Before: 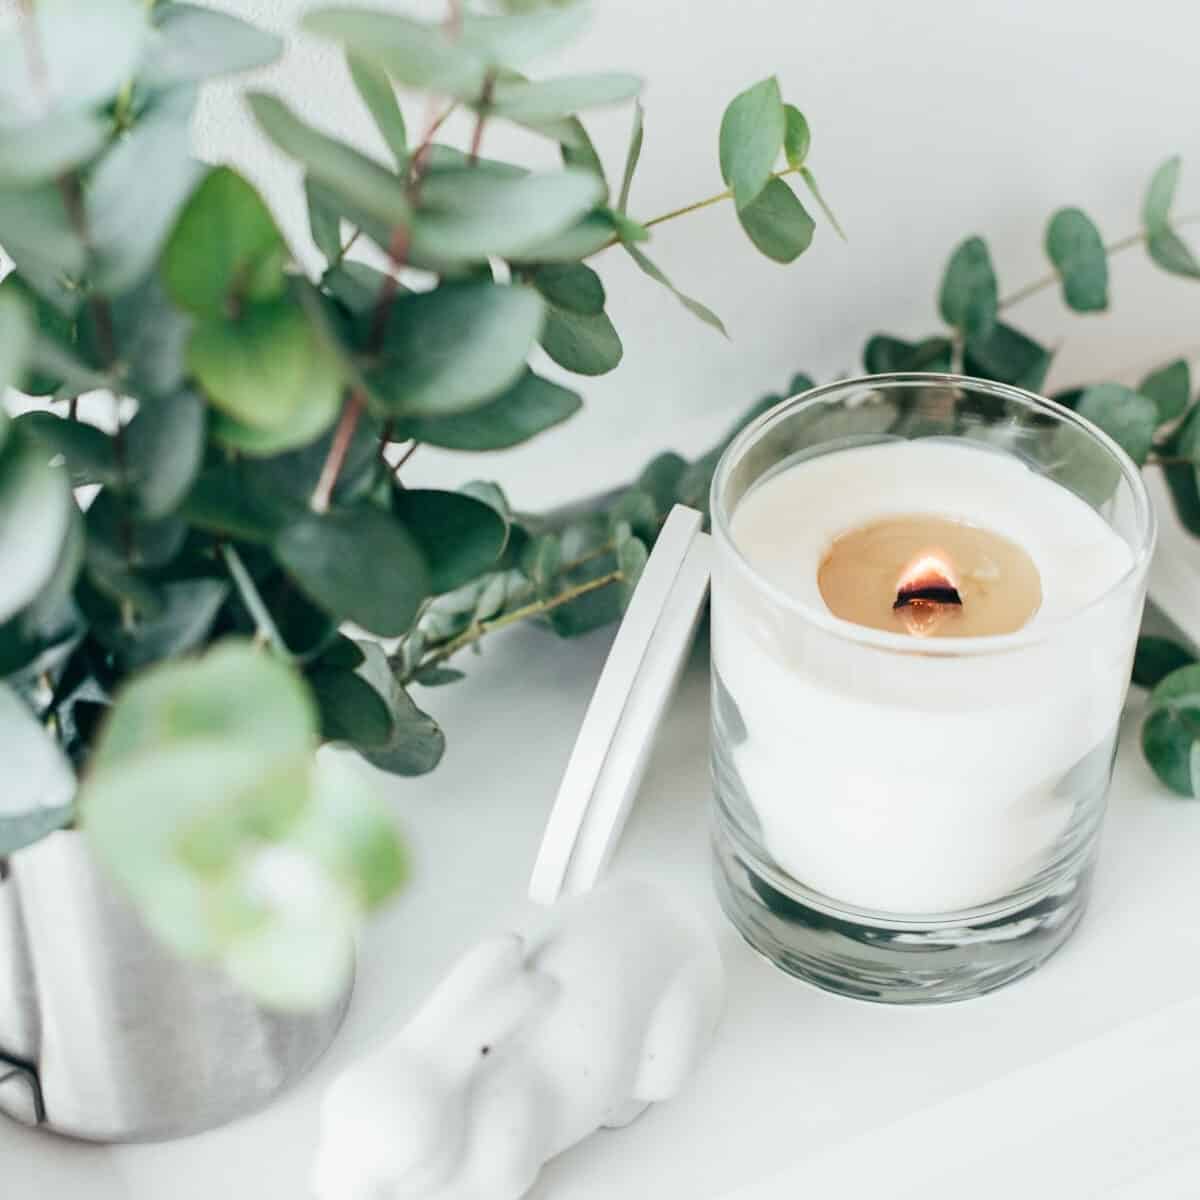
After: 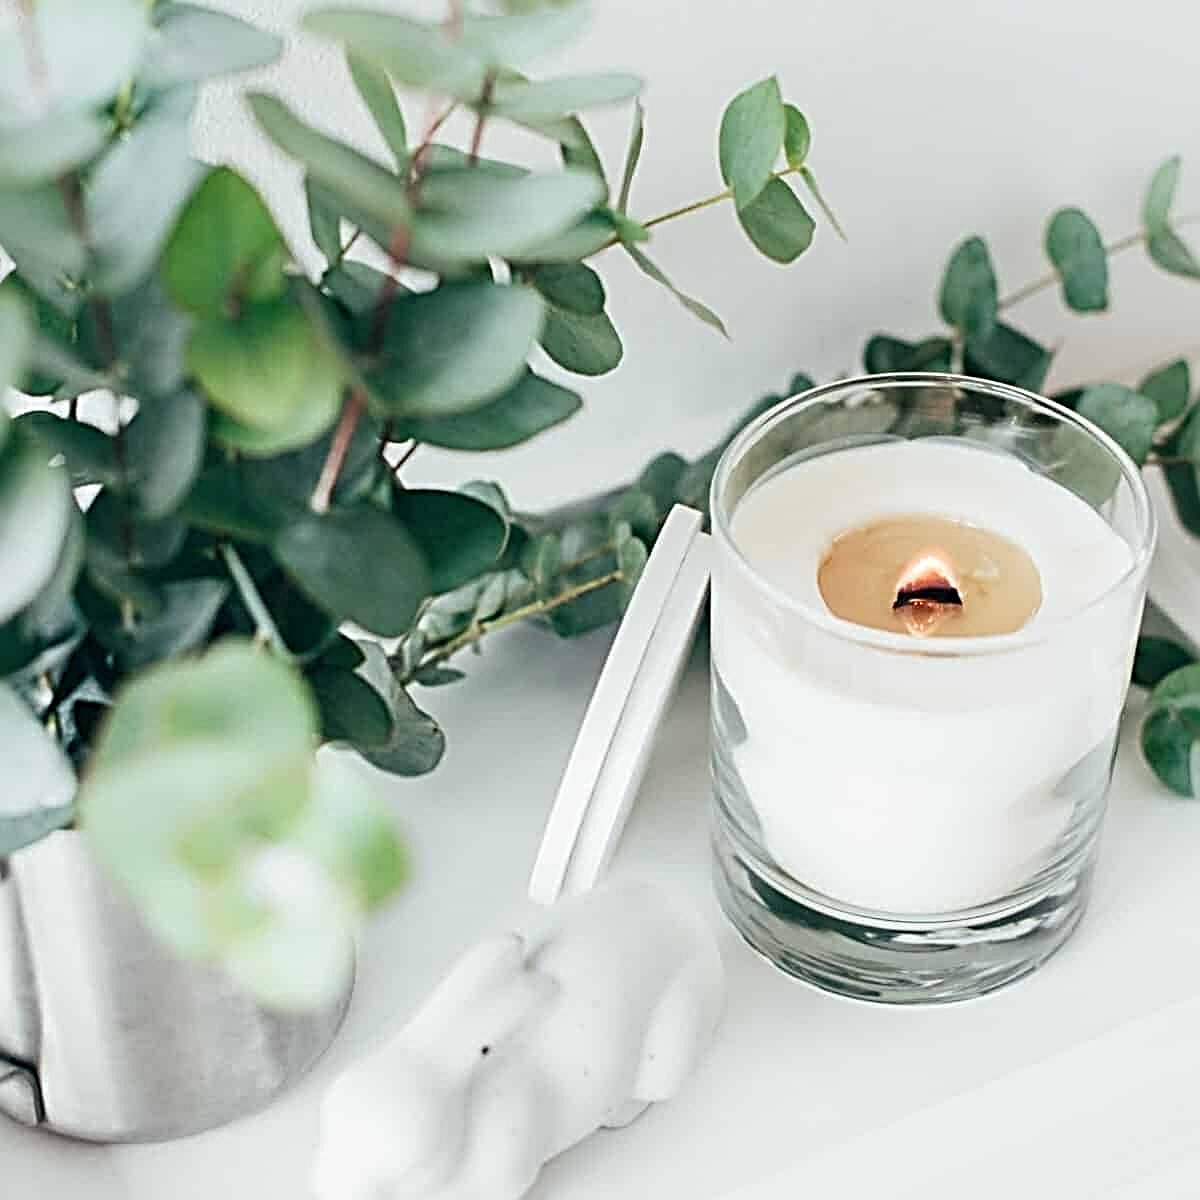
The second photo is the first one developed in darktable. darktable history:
sharpen: radius 3.69, amount 0.928
color balance rgb: saturation formula JzAzBz (2021)
